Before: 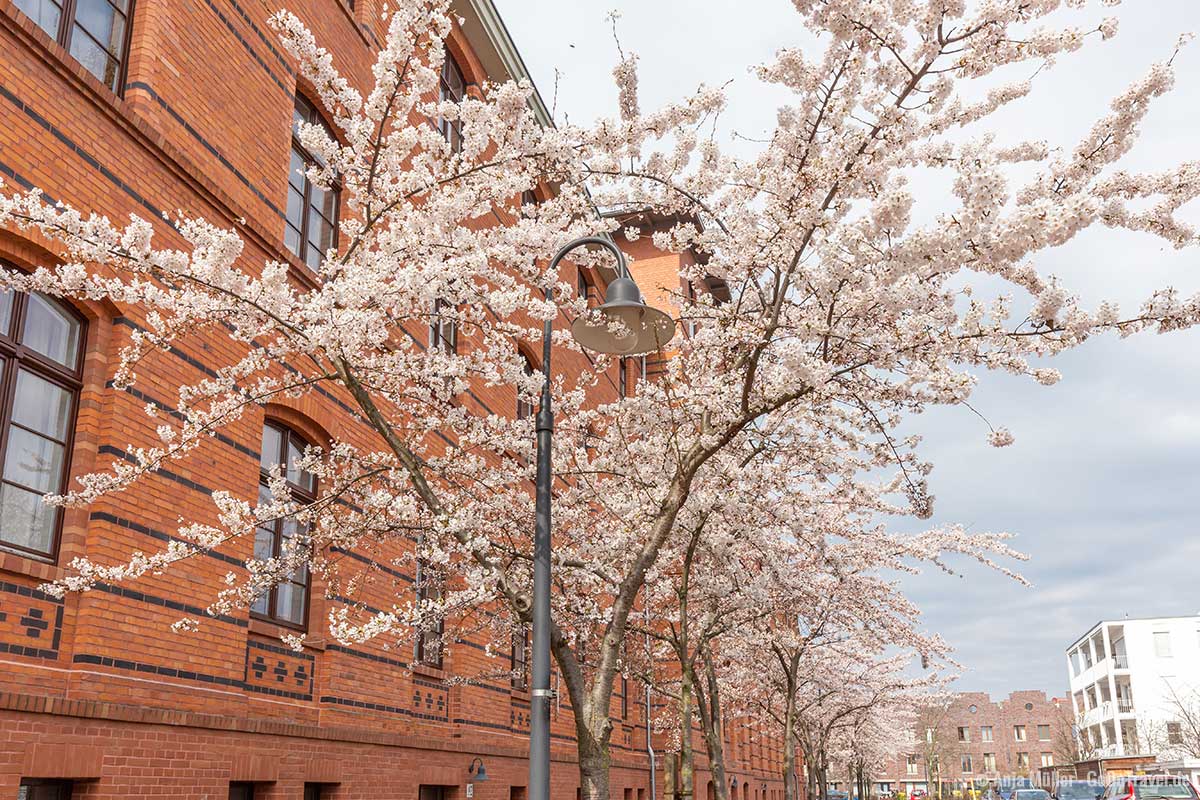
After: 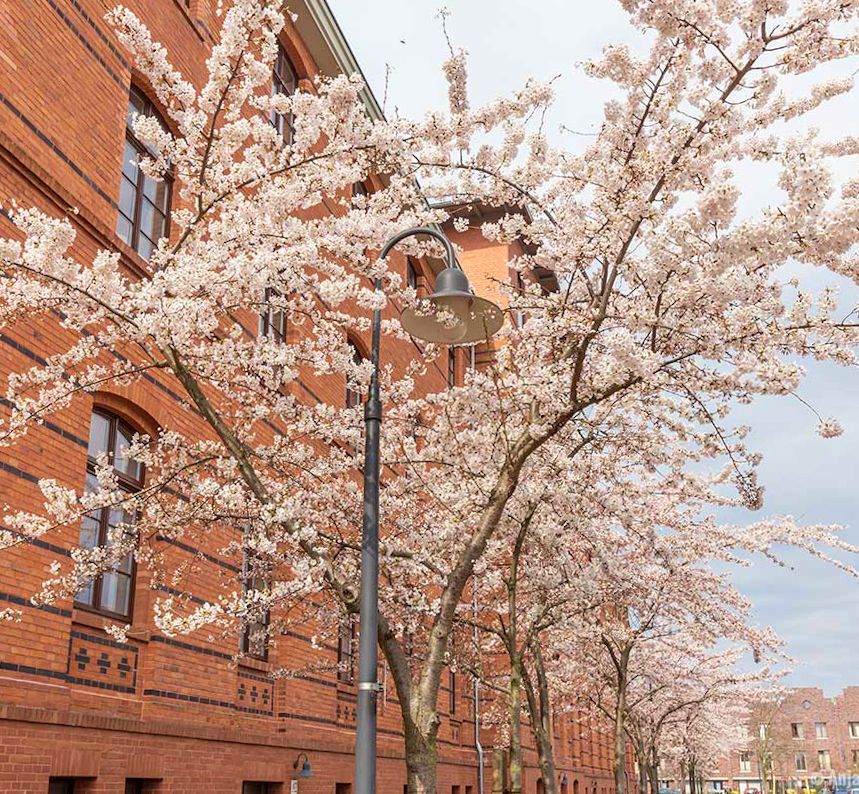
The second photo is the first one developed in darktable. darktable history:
crop: left 13.443%, right 13.31%
rotate and perspective: rotation 0.226°, lens shift (vertical) -0.042, crop left 0.023, crop right 0.982, crop top 0.006, crop bottom 0.994
velvia: on, module defaults
